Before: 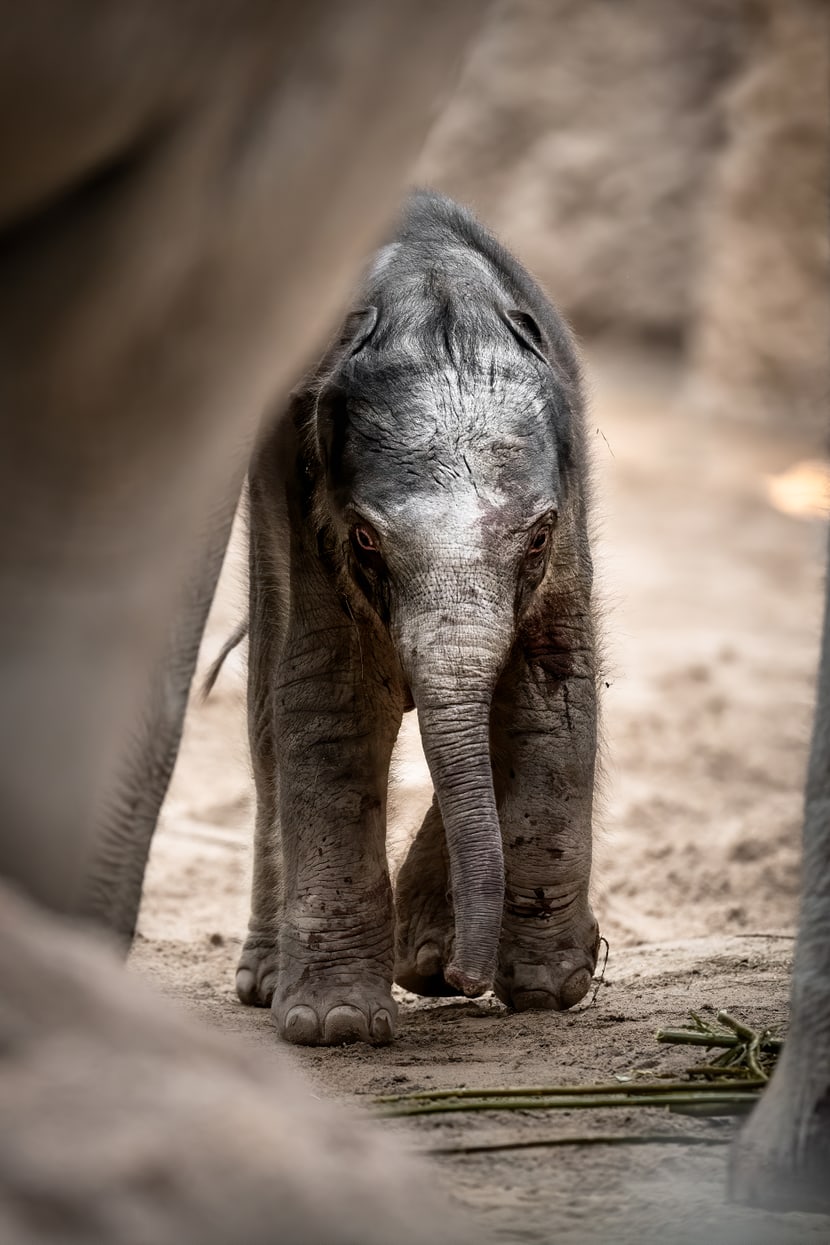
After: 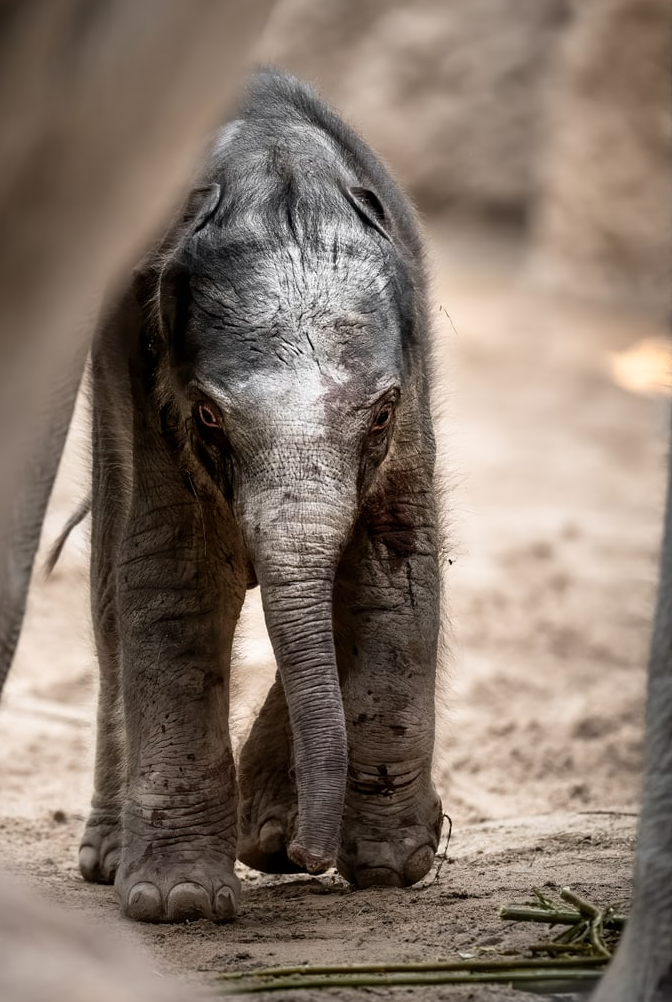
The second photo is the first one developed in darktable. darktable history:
crop: left 19.015%, top 9.887%, right 0.001%, bottom 9.562%
